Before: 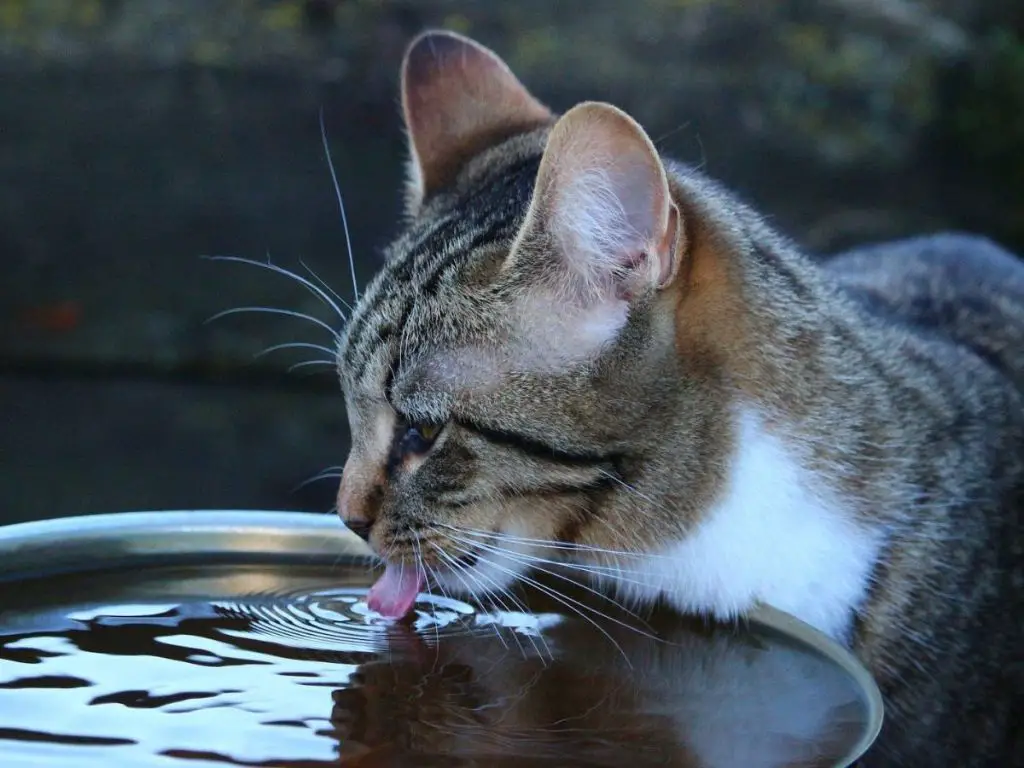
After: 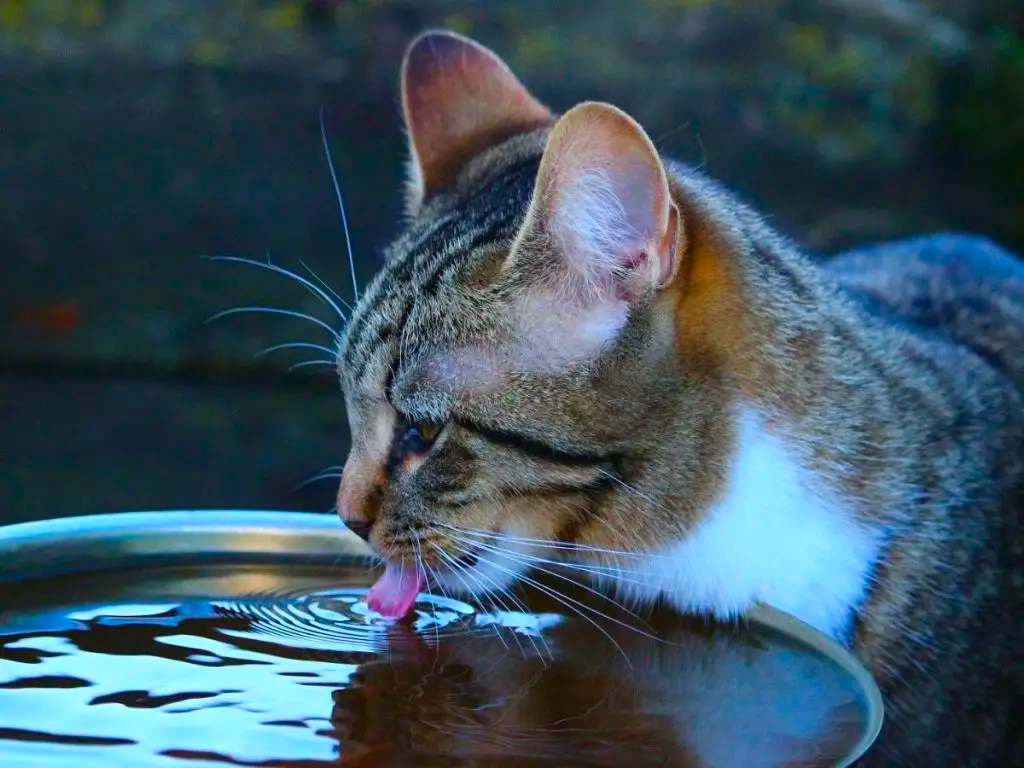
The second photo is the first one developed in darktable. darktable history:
color balance rgb: linear chroma grading › global chroma 23.15%, perceptual saturation grading › global saturation 28.7%, perceptual saturation grading › mid-tones 12.04%, perceptual saturation grading › shadows 10.19%, global vibrance 22.22%
